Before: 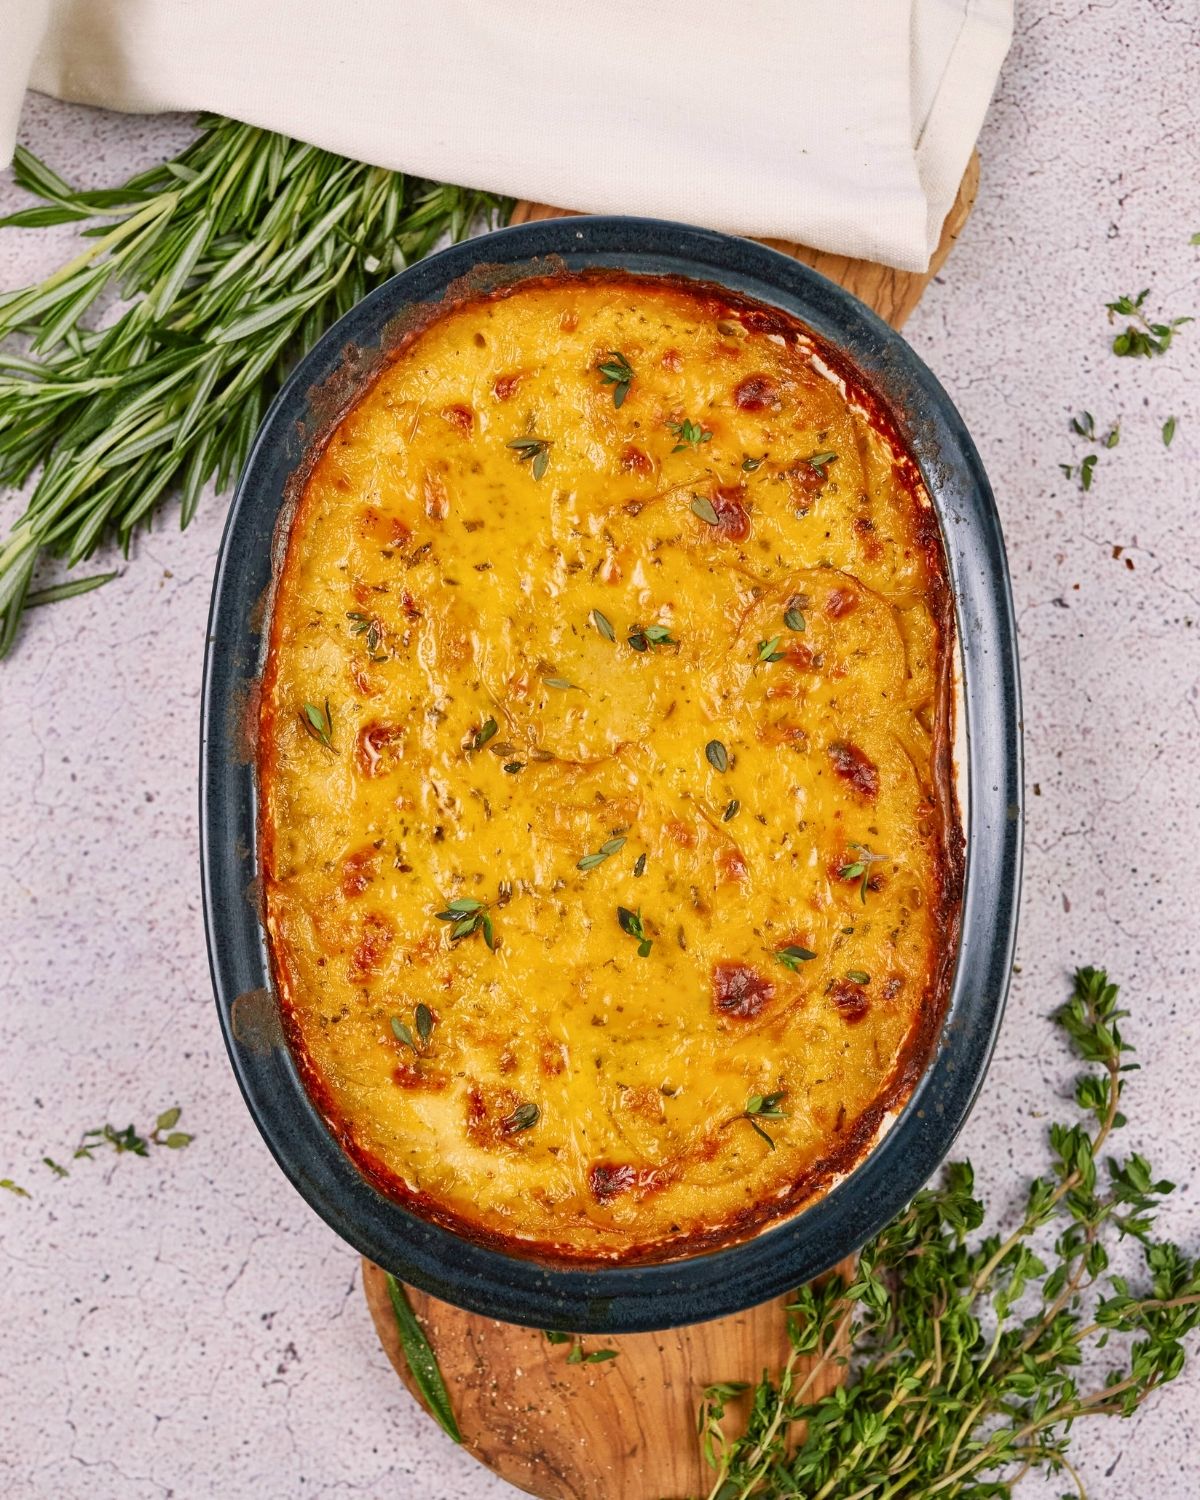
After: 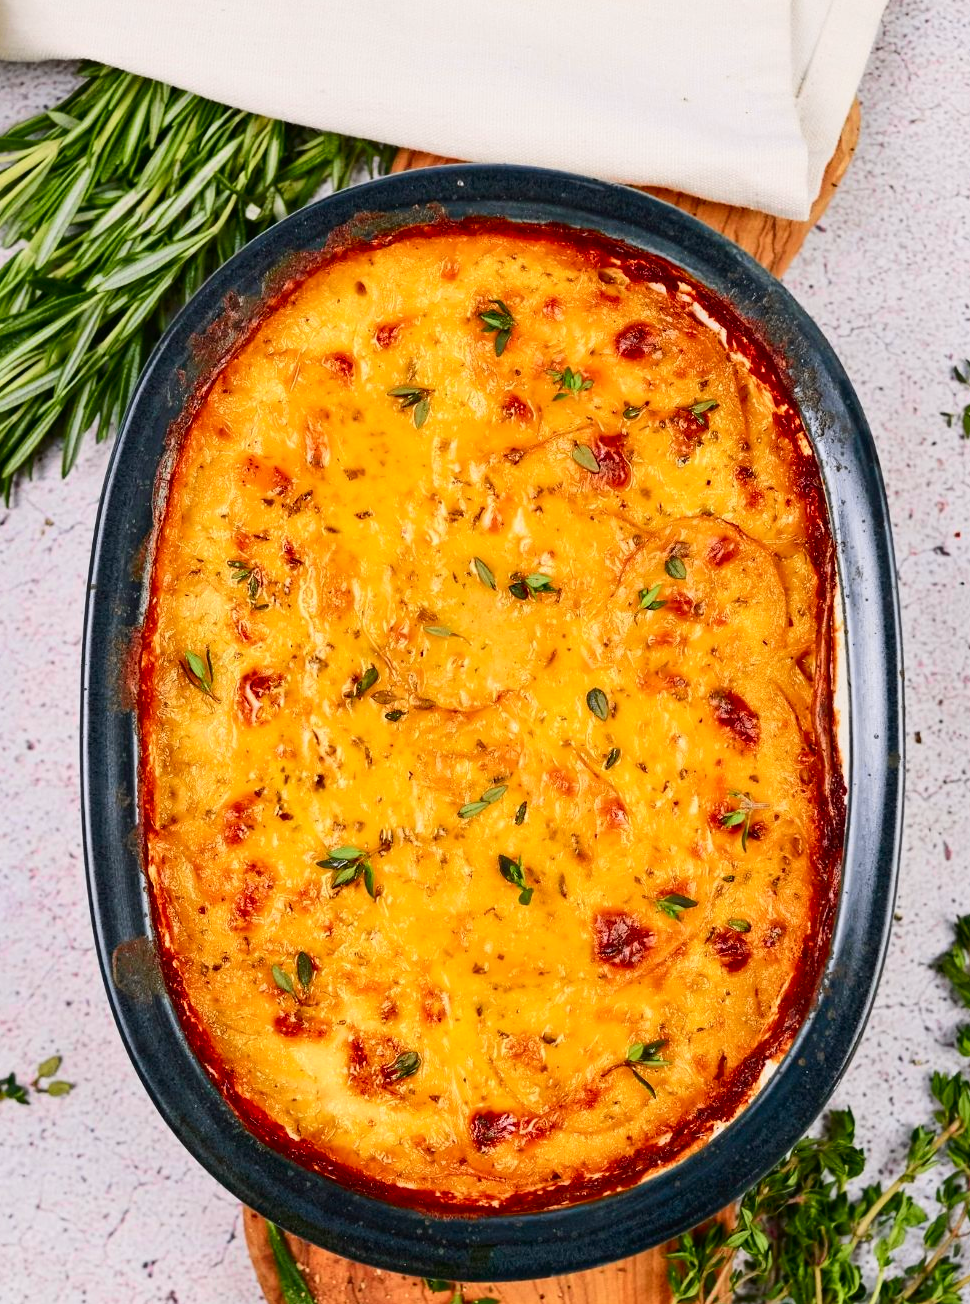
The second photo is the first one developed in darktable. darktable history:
crop: left 9.929%, top 3.475%, right 9.188%, bottom 9.529%
tone curve: curves: ch0 [(0, 0) (0.126, 0.086) (0.338, 0.307) (0.494, 0.531) (0.703, 0.762) (1, 1)]; ch1 [(0, 0) (0.346, 0.324) (0.45, 0.426) (0.5, 0.5) (0.522, 0.517) (0.55, 0.578) (1, 1)]; ch2 [(0, 0) (0.44, 0.424) (0.501, 0.499) (0.554, 0.554) (0.622, 0.667) (0.707, 0.746) (1, 1)], color space Lab, independent channels, preserve colors none
